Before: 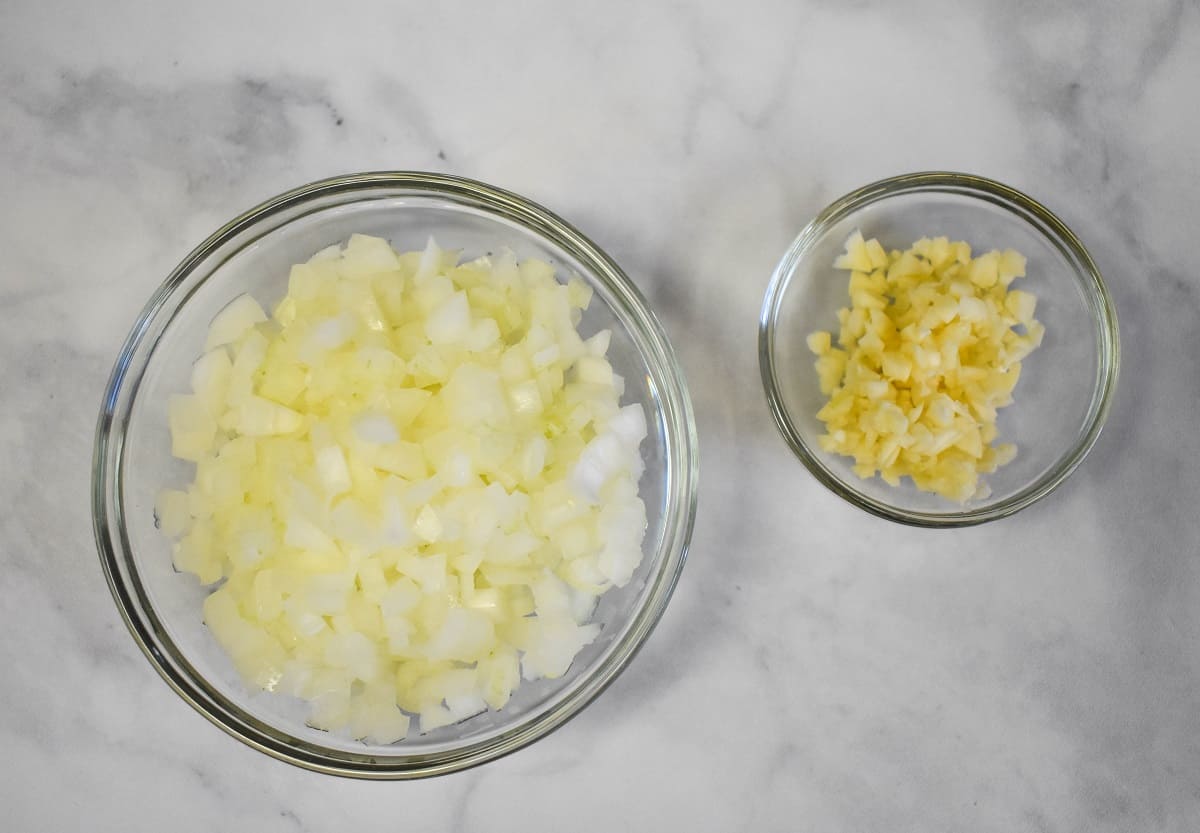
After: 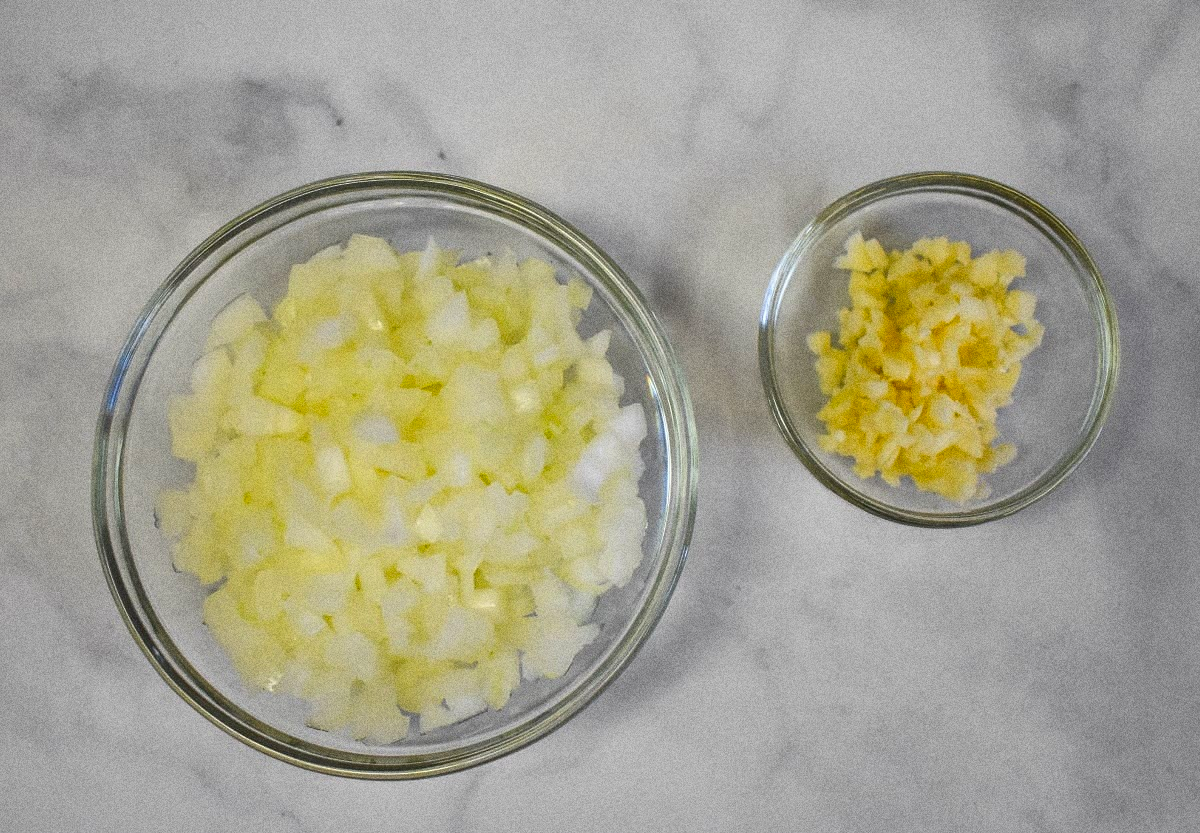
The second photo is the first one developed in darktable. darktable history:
grain: coarseness 0.09 ISO, strength 40%
contrast brightness saturation: contrast 0.04, saturation 0.16
shadows and highlights: on, module defaults
